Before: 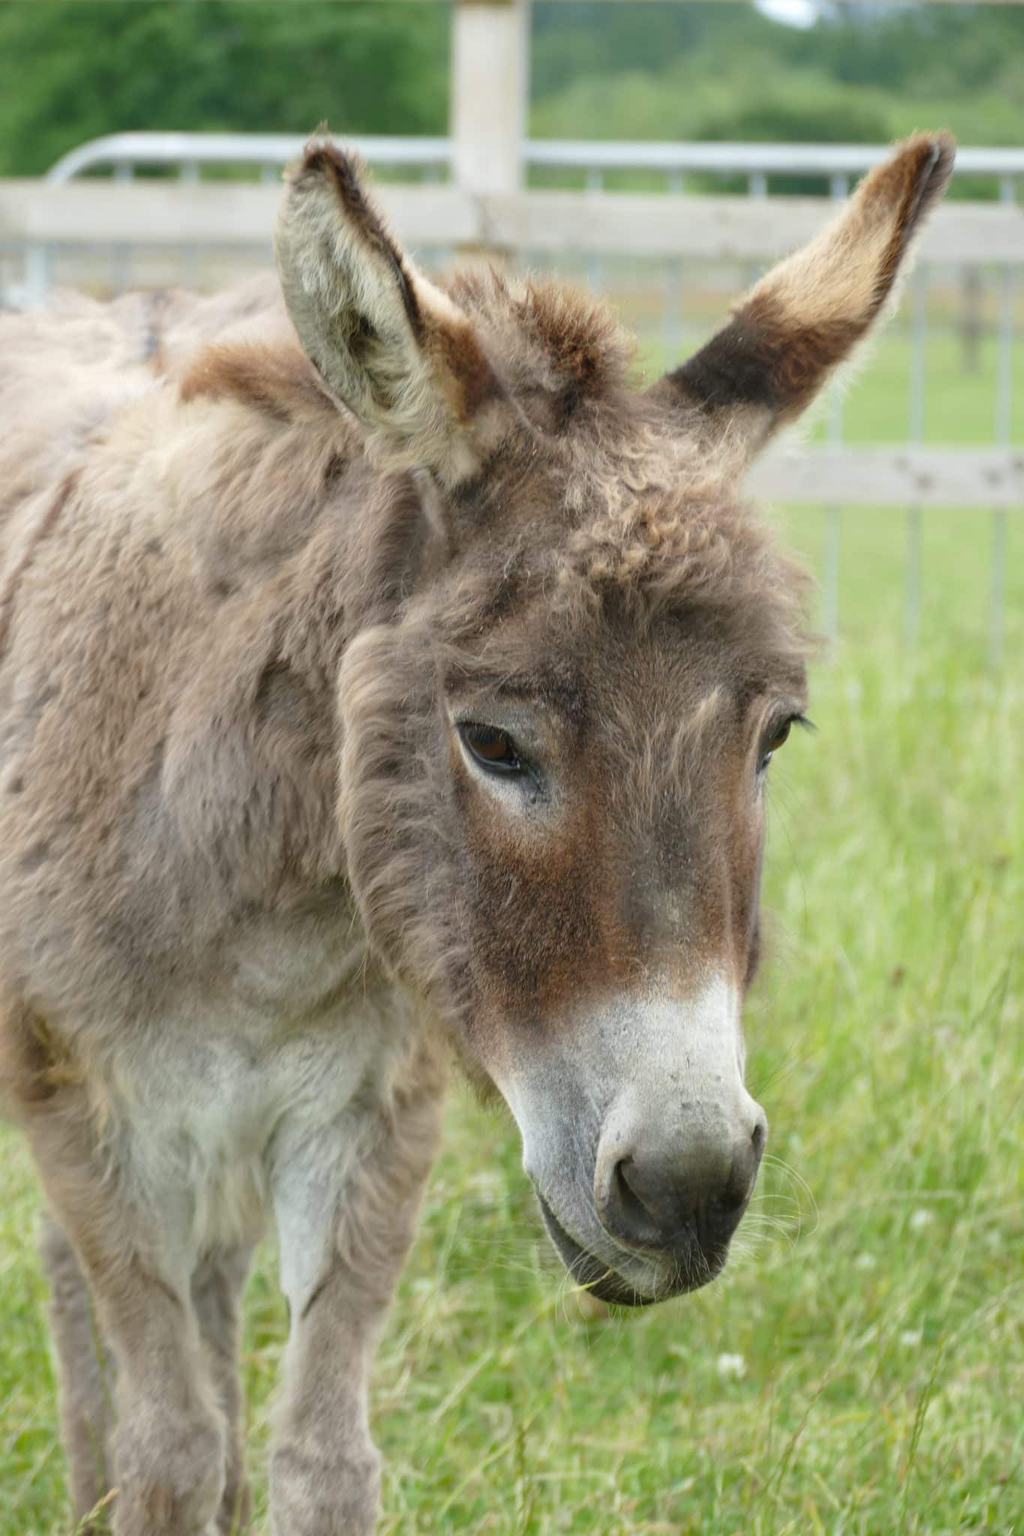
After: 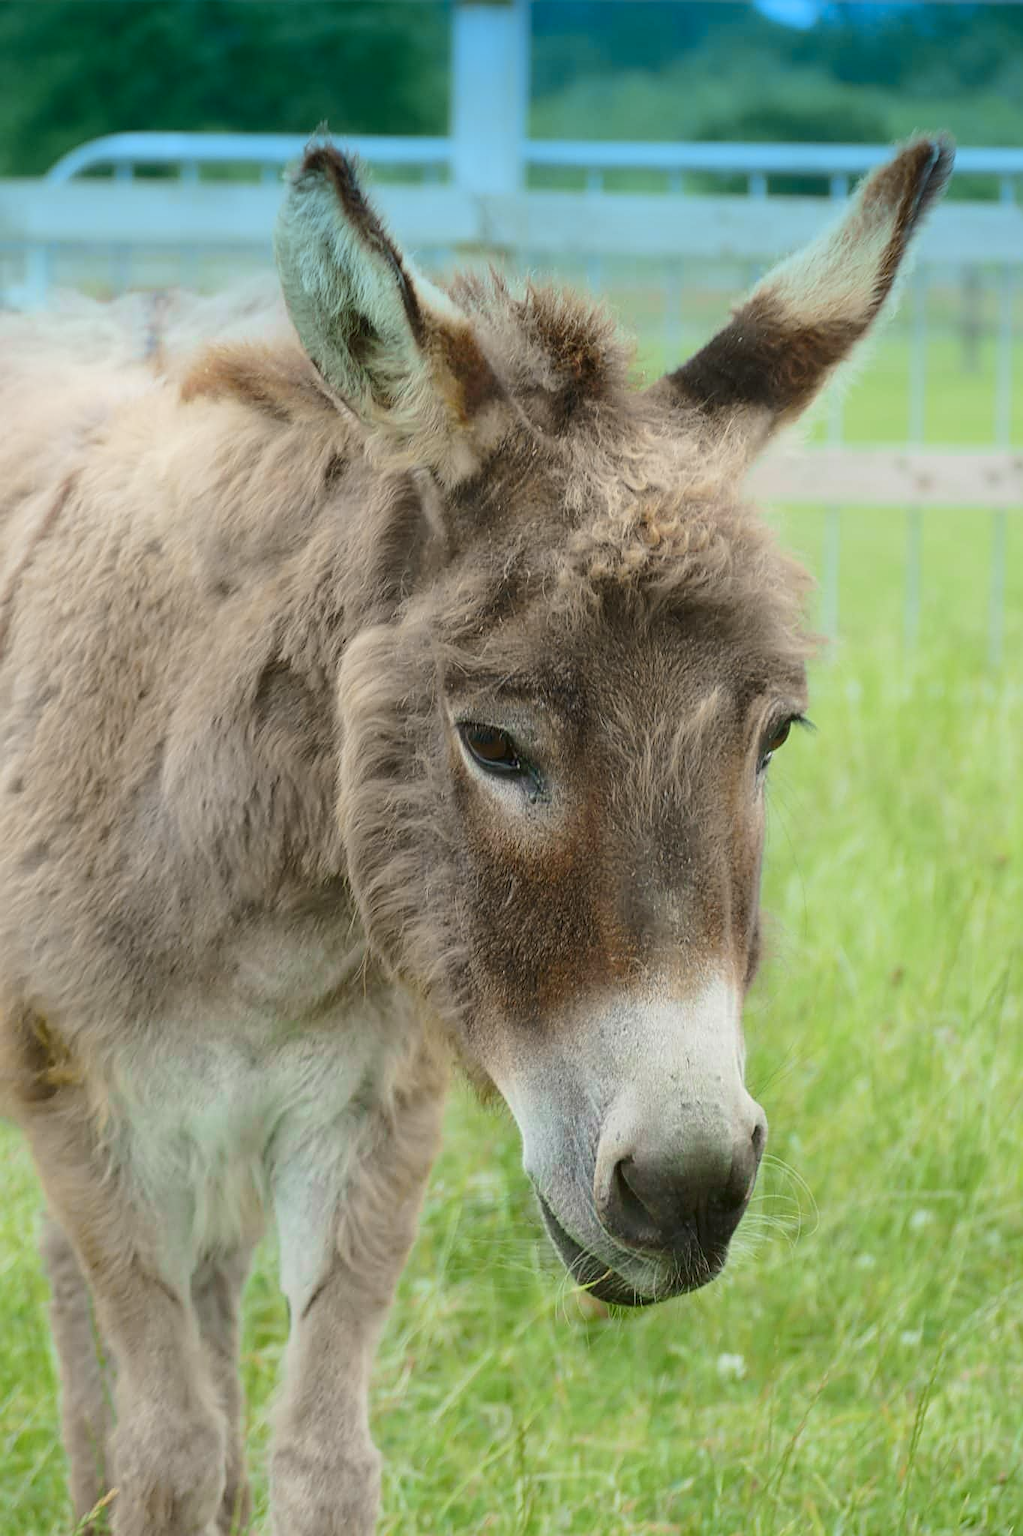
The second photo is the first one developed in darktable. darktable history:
graduated density: density 2.02 EV, hardness 44%, rotation 0.374°, offset 8.21, hue 208.8°, saturation 97%
tone curve: curves: ch0 [(0, 0) (0.068, 0.031) (0.175, 0.132) (0.337, 0.304) (0.498, 0.511) (0.748, 0.762) (0.993, 0.954)]; ch1 [(0, 0) (0.294, 0.184) (0.359, 0.34) (0.362, 0.35) (0.43, 0.41) (0.476, 0.457) (0.499, 0.5) (0.529, 0.523) (0.677, 0.762) (1, 1)]; ch2 [(0, 0) (0.431, 0.419) (0.495, 0.502) (0.524, 0.534) (0.557, 0.56) (0.634, 0.654) (0.728, 0.722) (1, 1)], color space Lab, independent channels, preserve colors none
sharpen: on, module defaults
contrast equalizer: y [[0.5, 0.486, 0.447, 0.446, 0.489, 0.5], [0.5 ×6], [0.5 ×6], [0 ×6], [0 ×6]]
